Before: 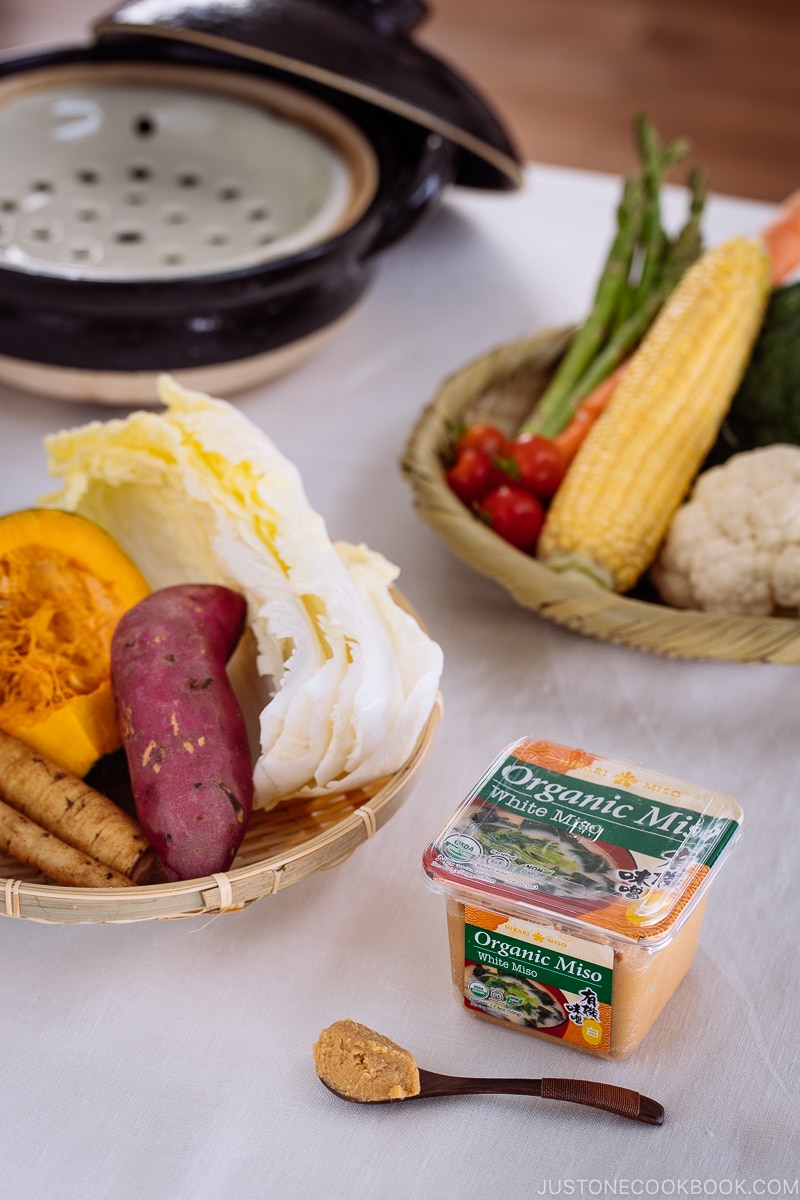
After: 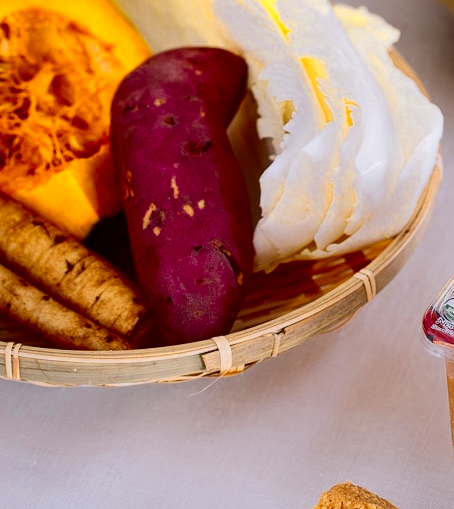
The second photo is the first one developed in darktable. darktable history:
color zones: curves: ch0 [(0.004, 0.305) (0.261, 0.623) (0.389, 0.399) (0.708, 0.571) (0.947, 0.34)]; ch1 [(0.025, 0.645) (0.229, 0.584) (0.326, 0.551) (0.484, 0.262) (0.757, 0.643)]
base curve: curves: ch0 [(0, 0) (0.235, 0.266) (0.503, 0.496) (0.786, 0.72) (1, 1)]
contrast brightness saturation: contrast 0.195, brightness -0.221, saturation 0.109
tone equalizer: on, module defaults
crop: top 44.79%, right 43.222%, bottom 12.765%
